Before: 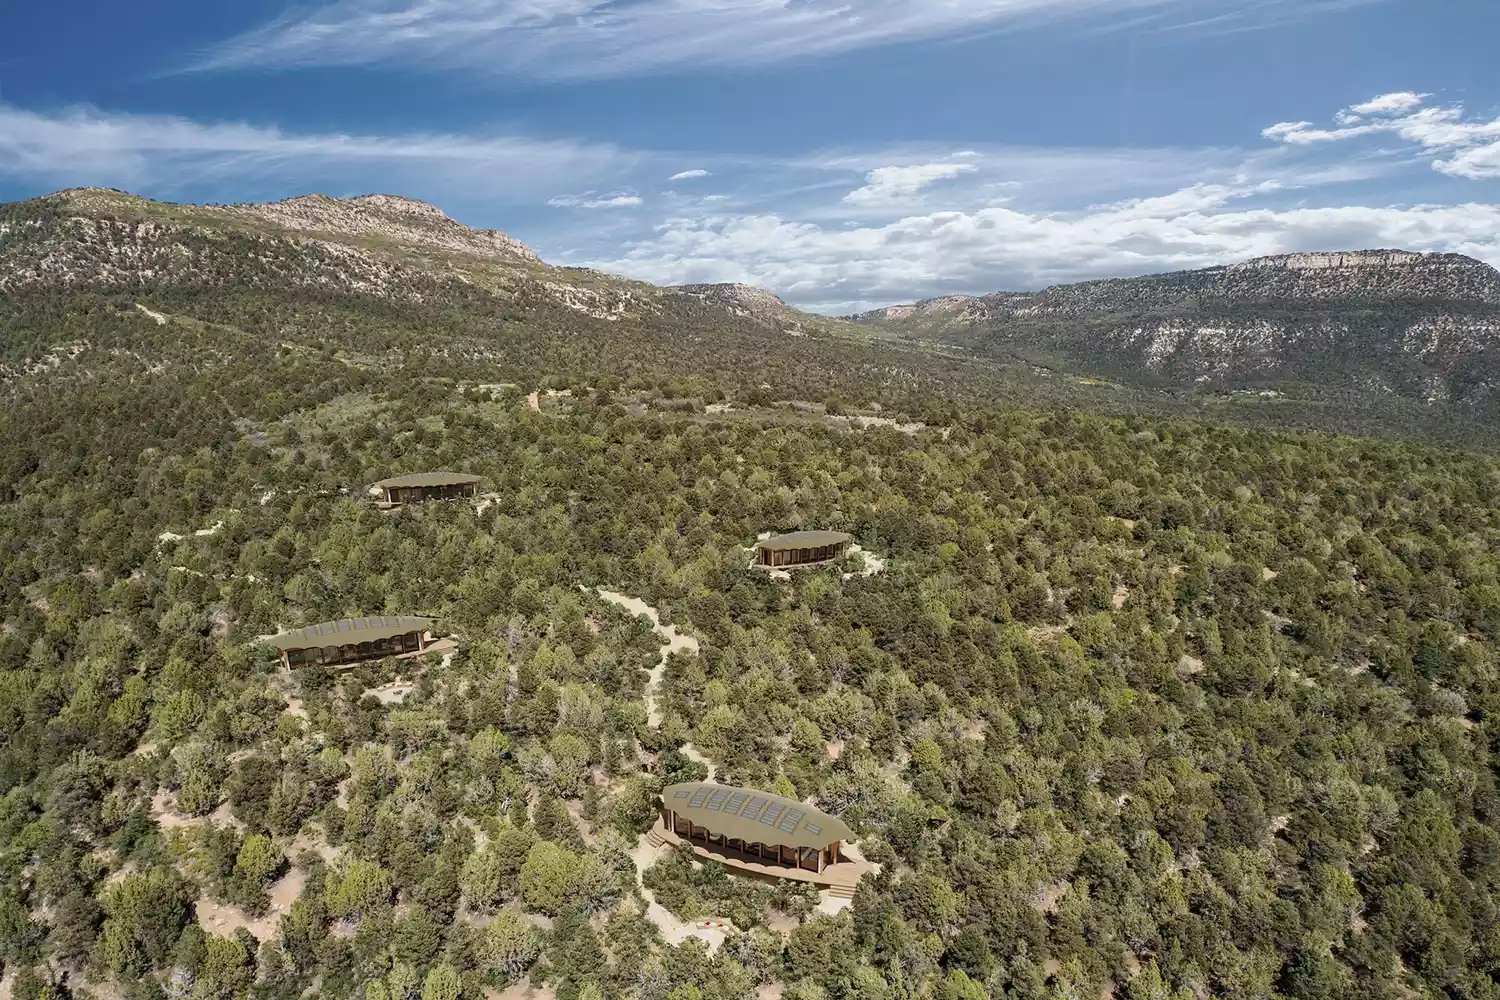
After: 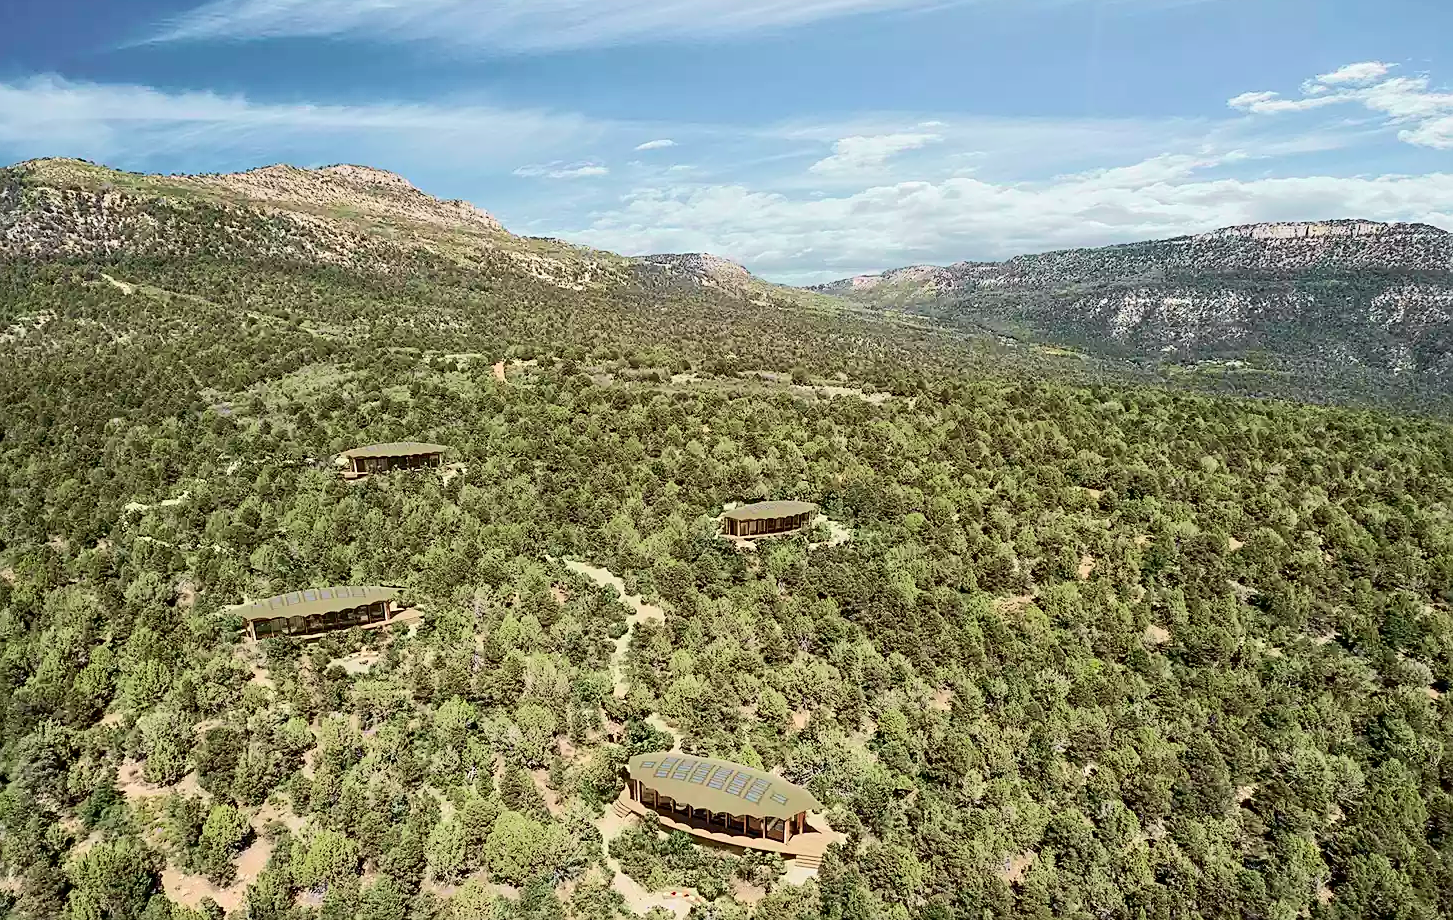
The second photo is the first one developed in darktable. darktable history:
crop: left 2.286%, top 3.003%, right 0.786%, bottom 4.922%
tone curve: curves: ch0 [(0, 0) (0.037, 0.011) (0.135, 0.093) (0.266, 0.281) (0.461, 0.555) (0.581, 0.716) (0.675, 0.793) (0.767, 0.849) (0.91, 0.924) (1, 0.979)]; ch1 [(0, 0) (0.292, 0.278) (0.431, 0.418) (0.493, 0.479) (0.506, 0.5) (0.532, 0.537) (0.562, 0.581) (0.641, 0.663) (0.754, 0.76) (1, 1)]; ch2 [(0, 0) (0.294, 0.3) (0.361, 0.372) (0.429, 0.445) (0.478, 0.486) (0.502, 0.498) (0.518, 0.522) (0.531, 0.549) (0.561, 0.59) (0.64, 0.655) (0.693, 0.706) (0.845, 0.833) (1, 0.951)], color space Lab, independent channels, preserve colors none
sharpen: on, module defaults
